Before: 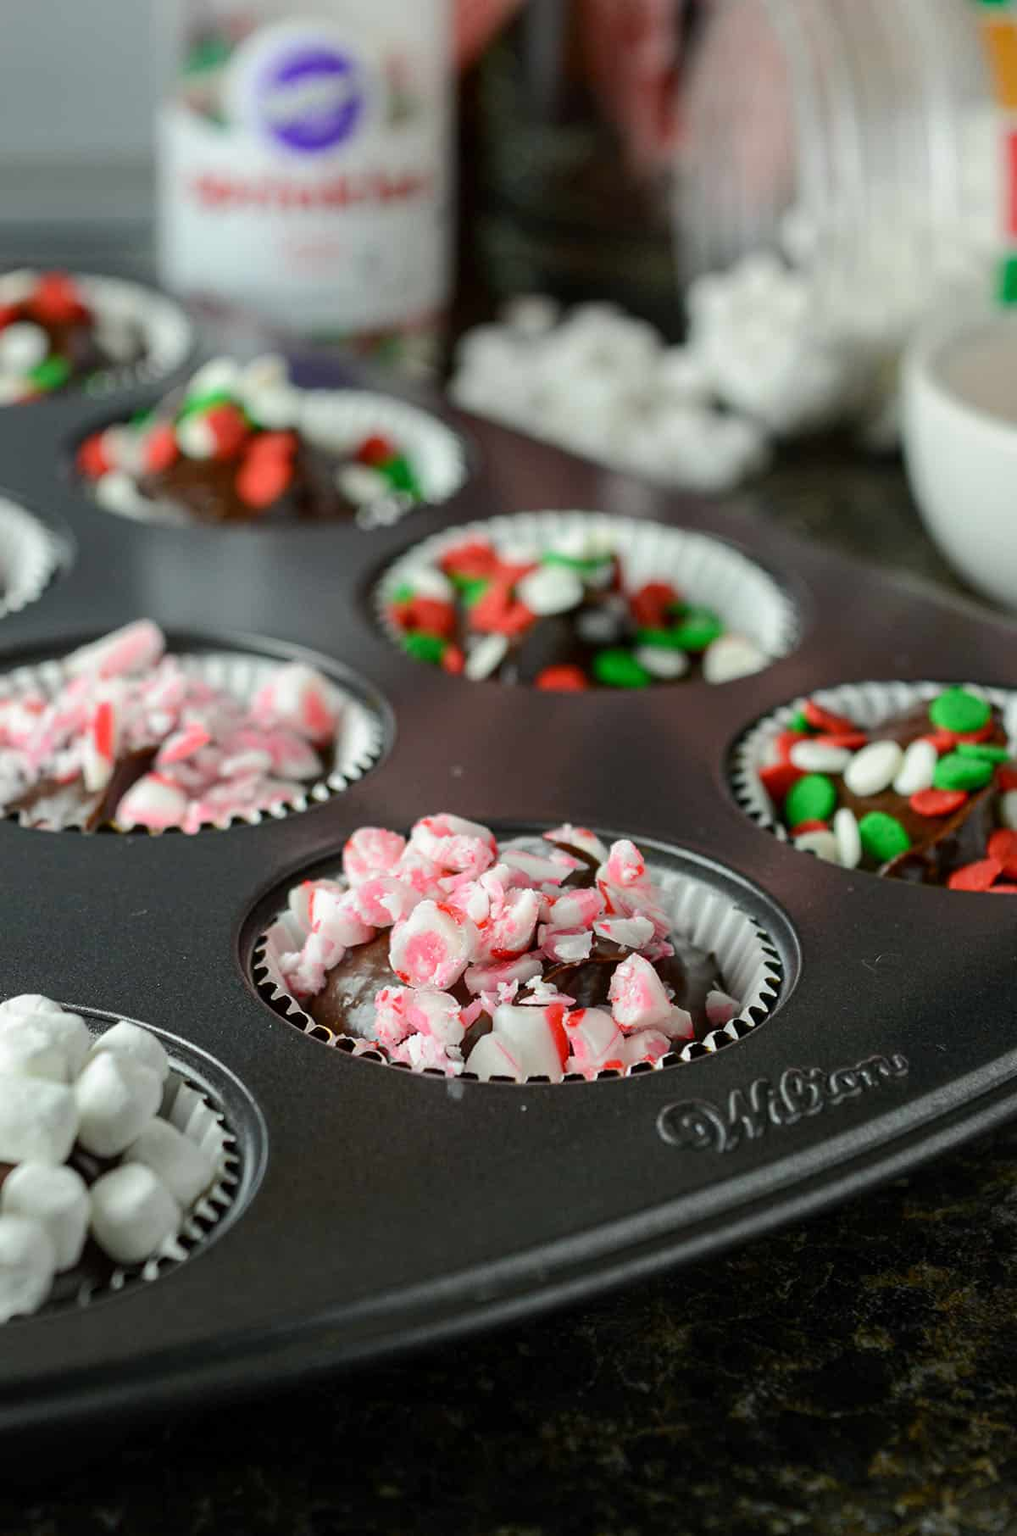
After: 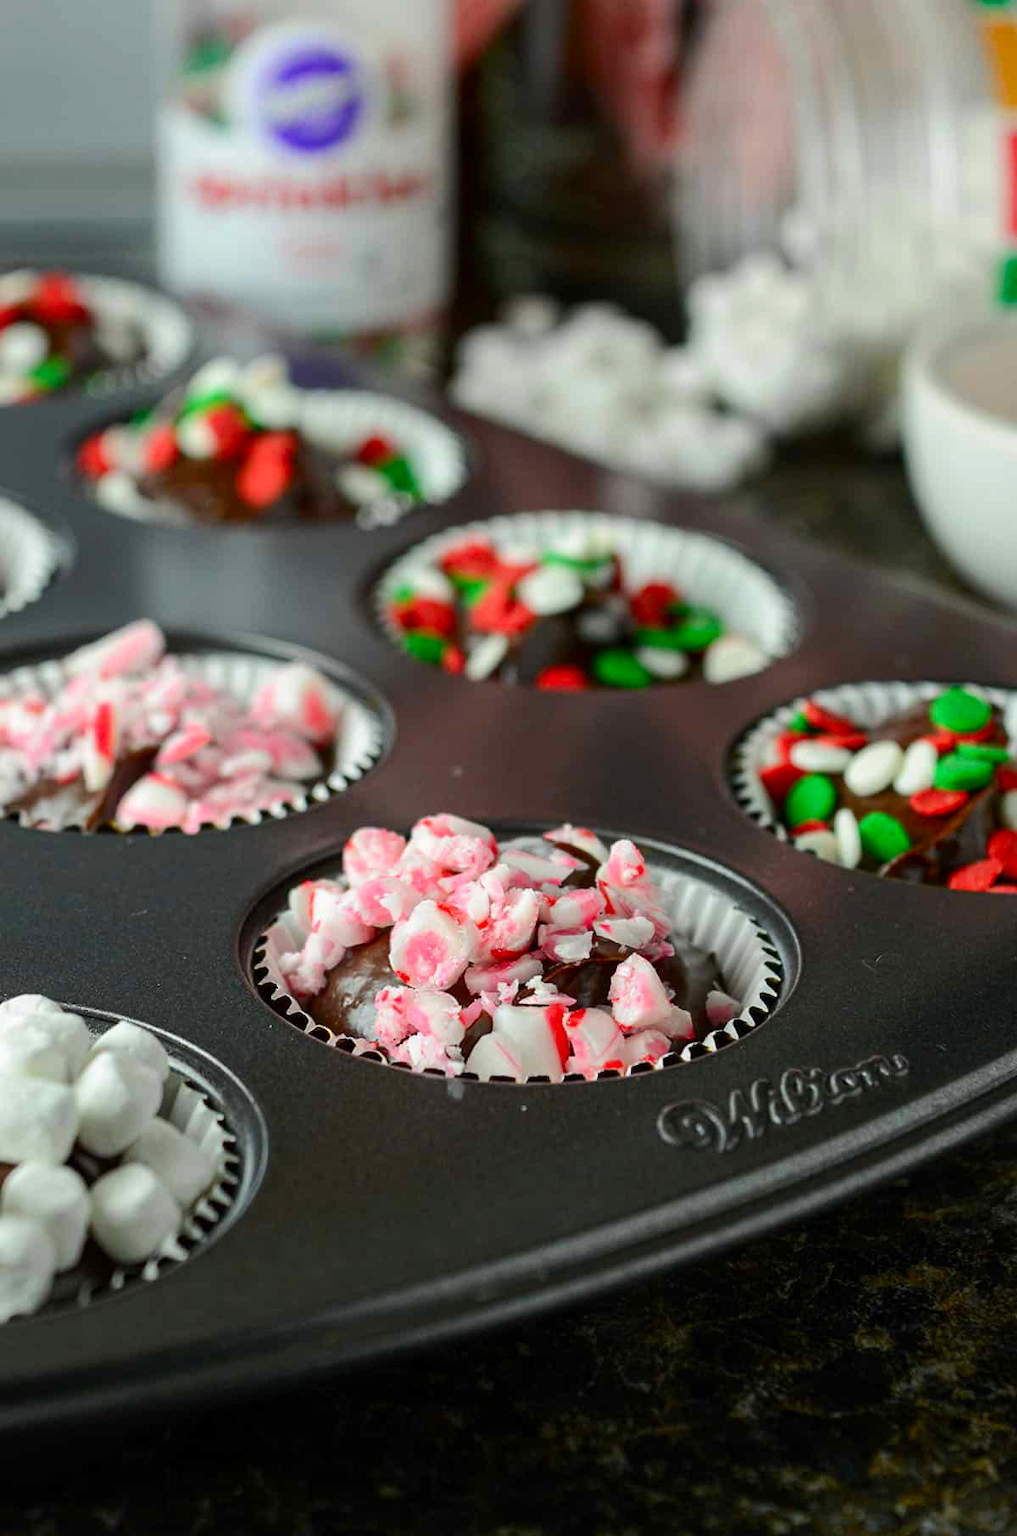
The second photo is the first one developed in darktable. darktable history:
contrast brightness saturation: contrast 0.081, saturation 0.202
